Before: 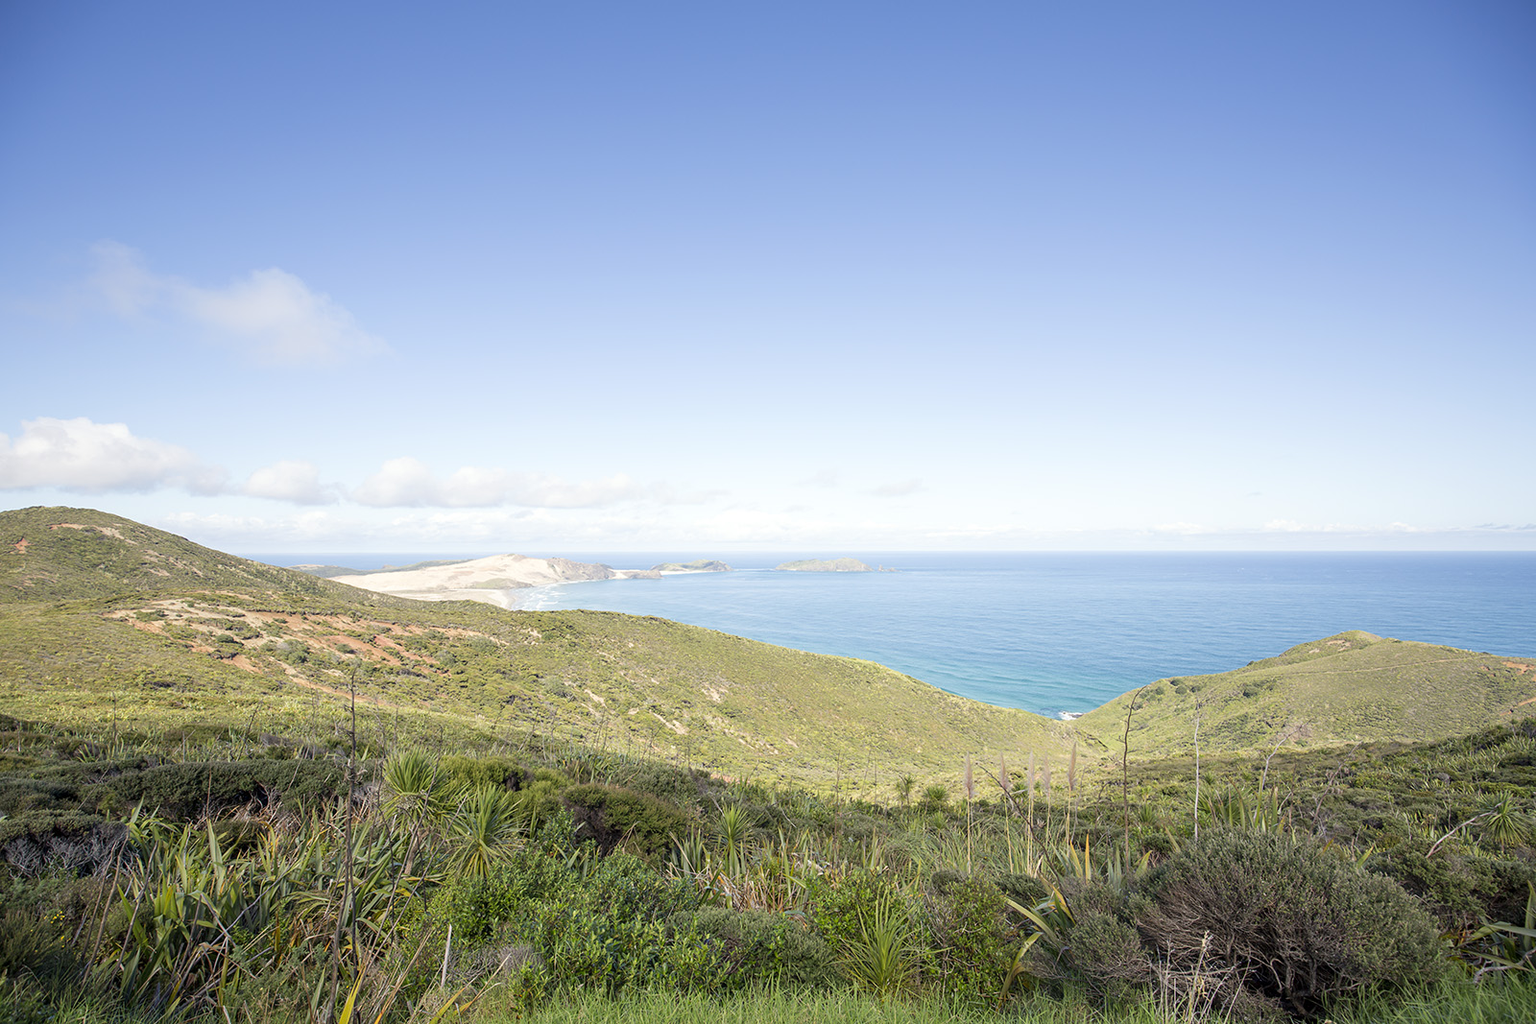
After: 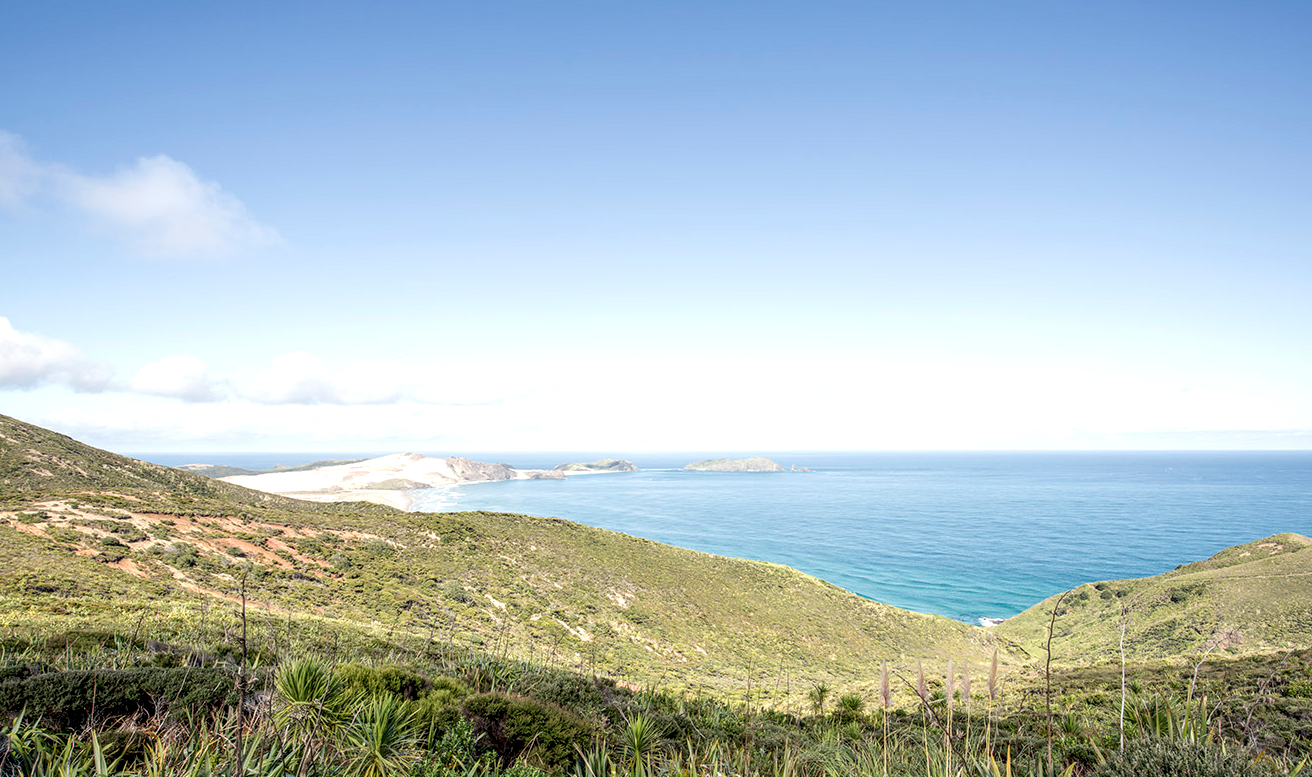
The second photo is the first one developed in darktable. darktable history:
crop: left 7.776%, top 11.671%, right 10.211%, bottom 15.459%
local contrast: highlights 60%, shadows 61%, detail 160%
